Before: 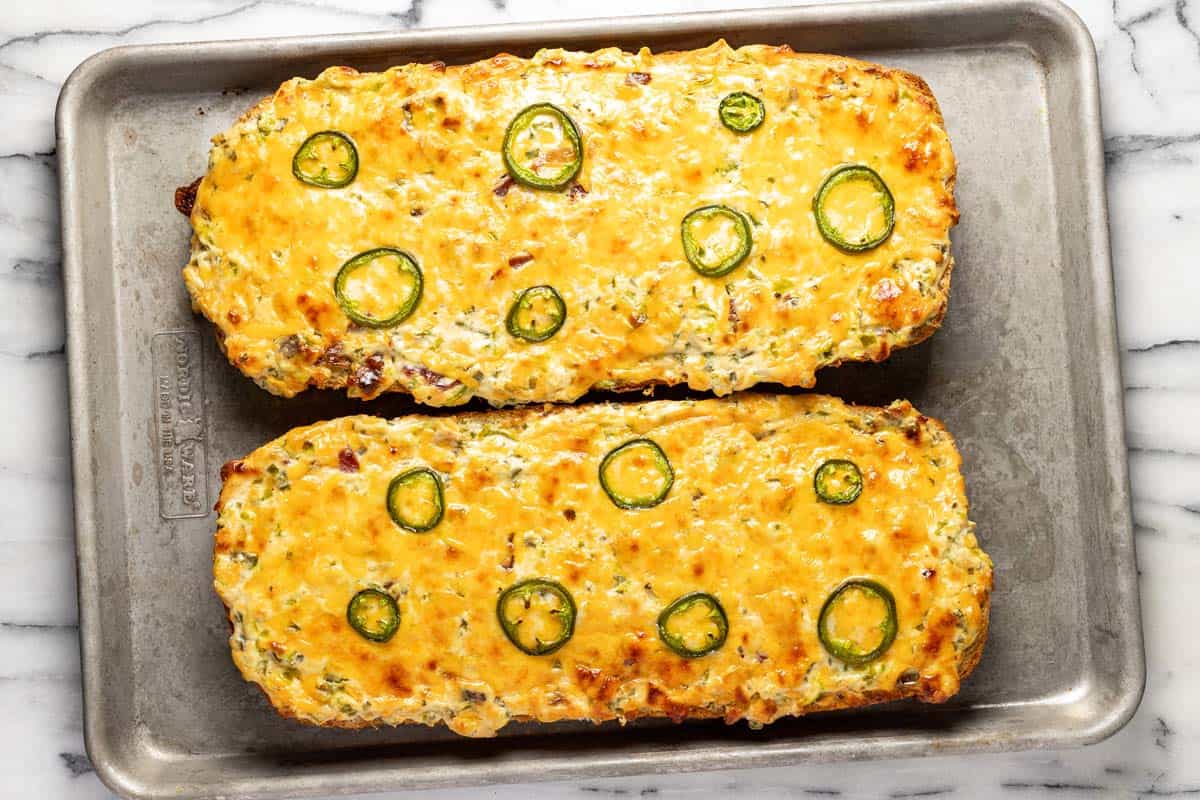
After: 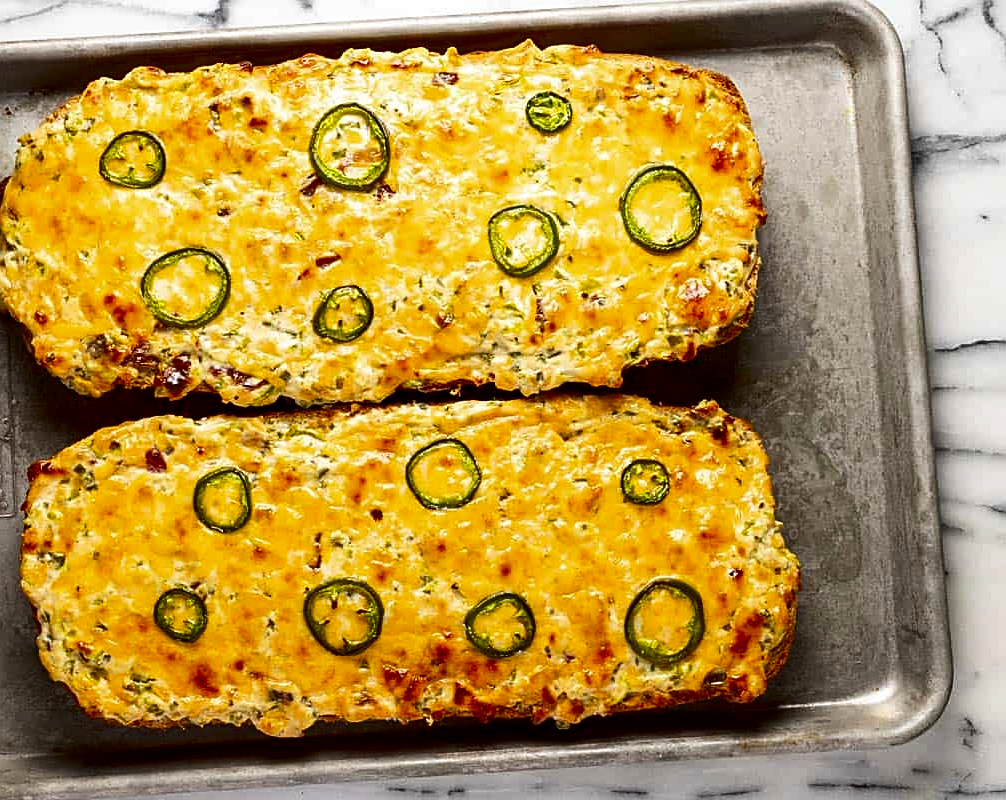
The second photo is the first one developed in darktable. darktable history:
crop: left 16.145%
contrast brightness saturation: contrast 0.13, brightness -0.24, saturation 0.14
sharpen: on, module defaults
